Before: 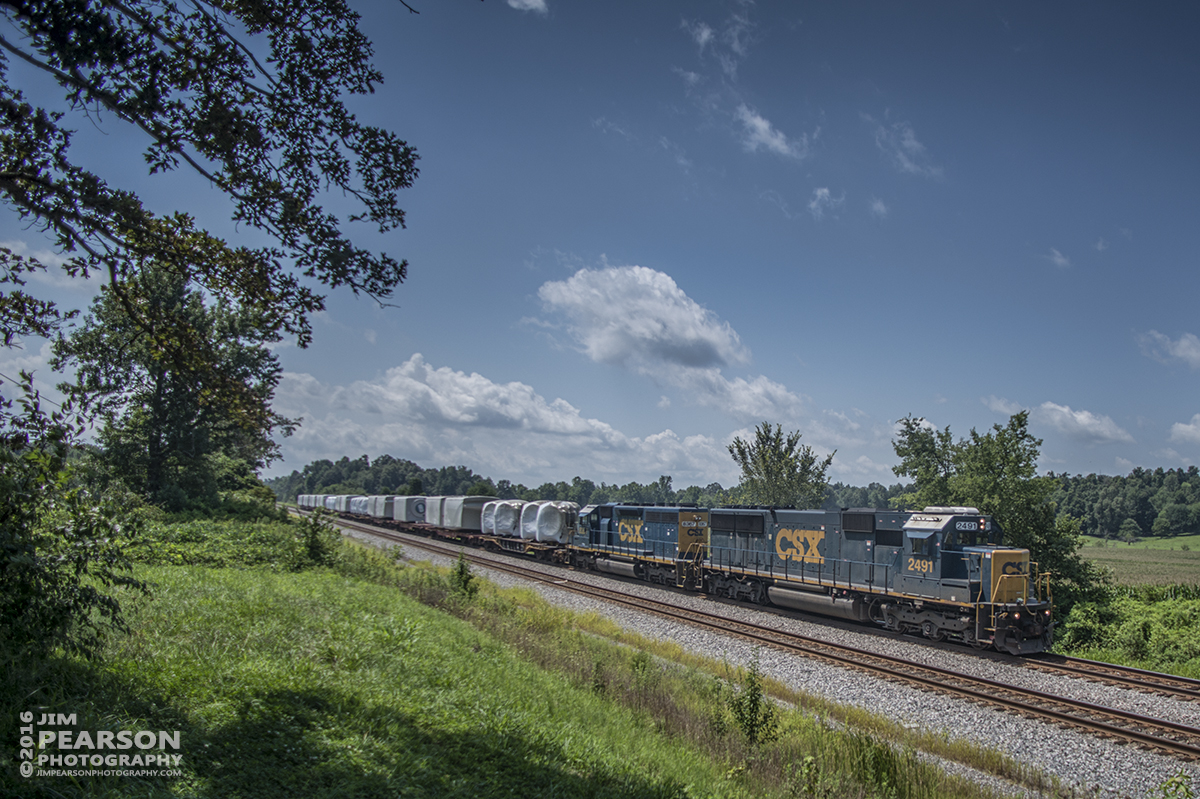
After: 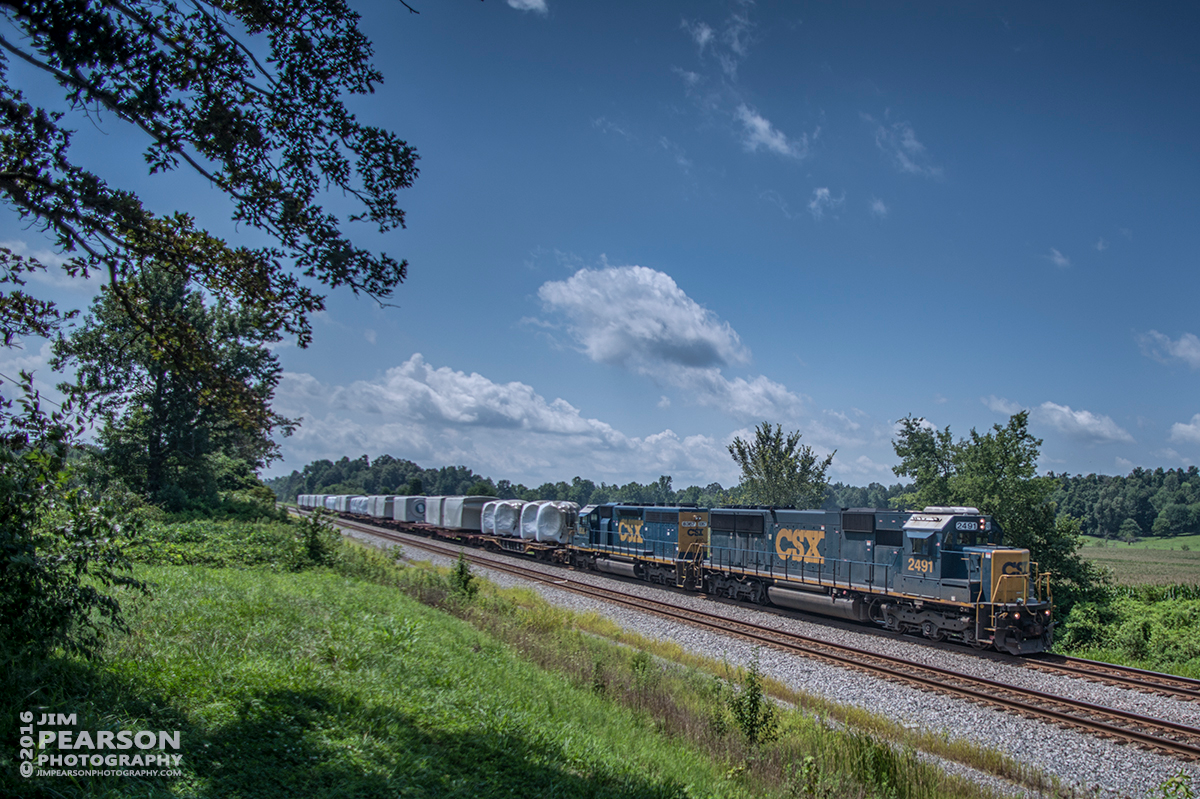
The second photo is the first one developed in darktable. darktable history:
white balance: red 0.984, blue 1.059
shadows and highlights: shadows 20.91, highlights -82.73, soften with gaussian
